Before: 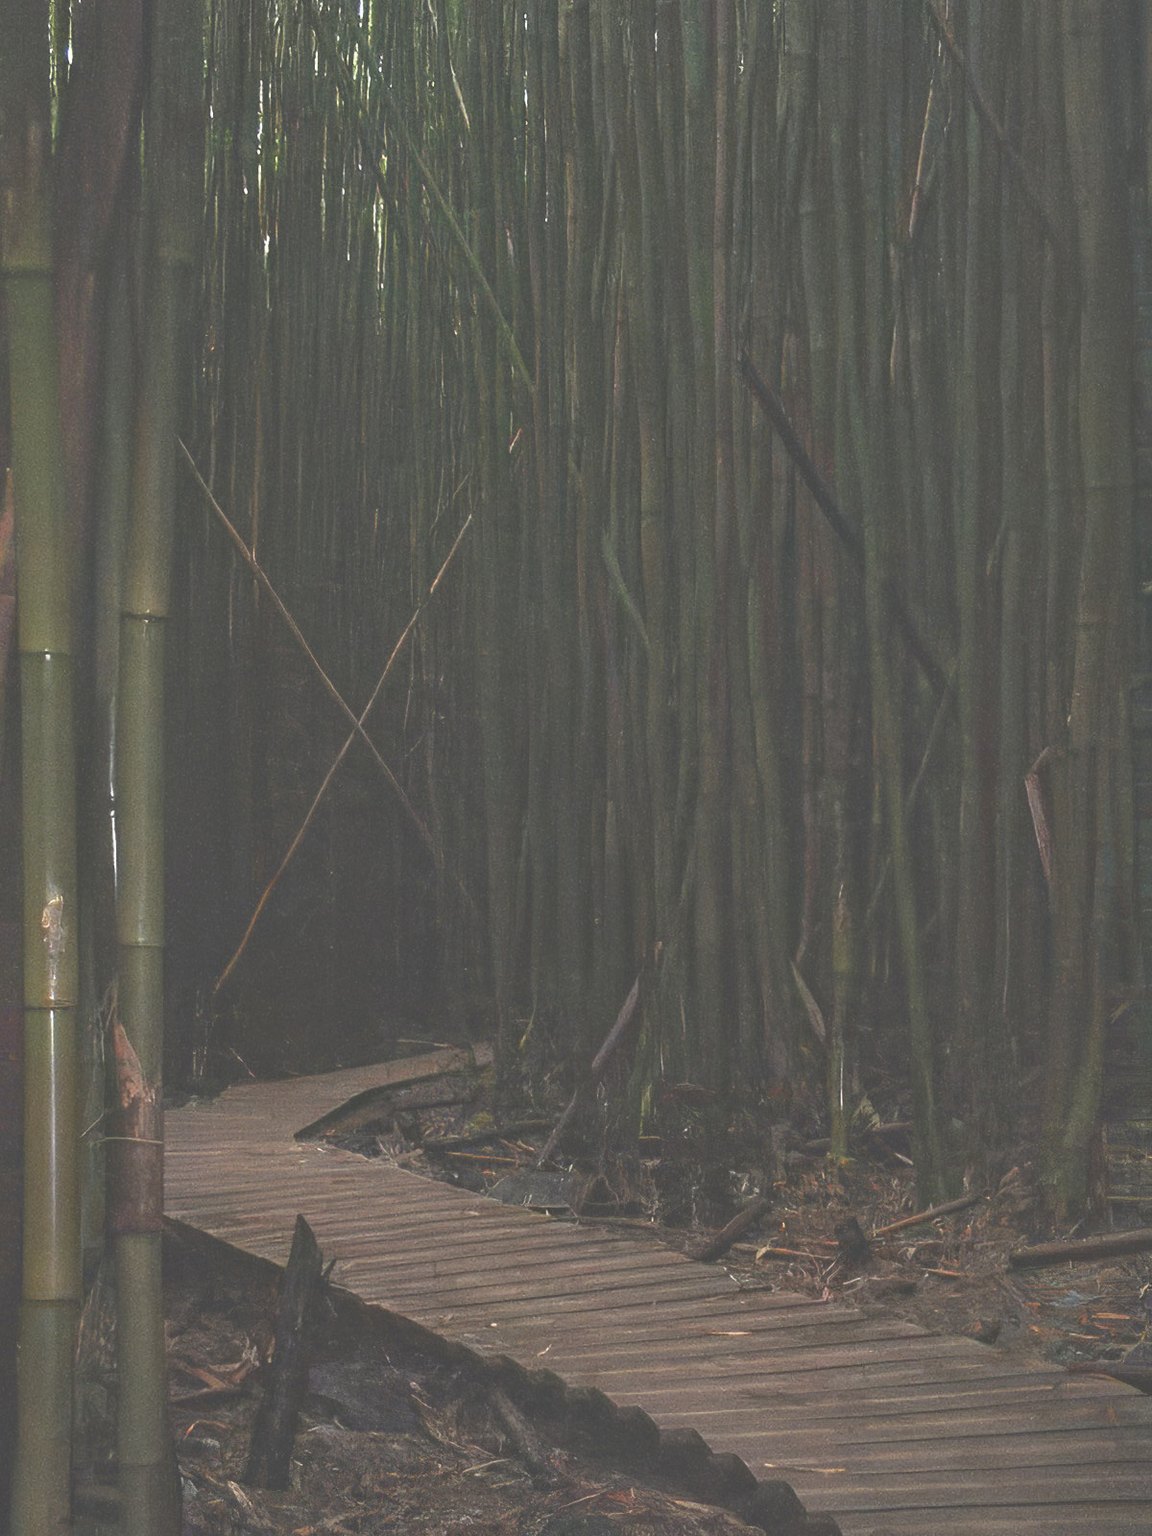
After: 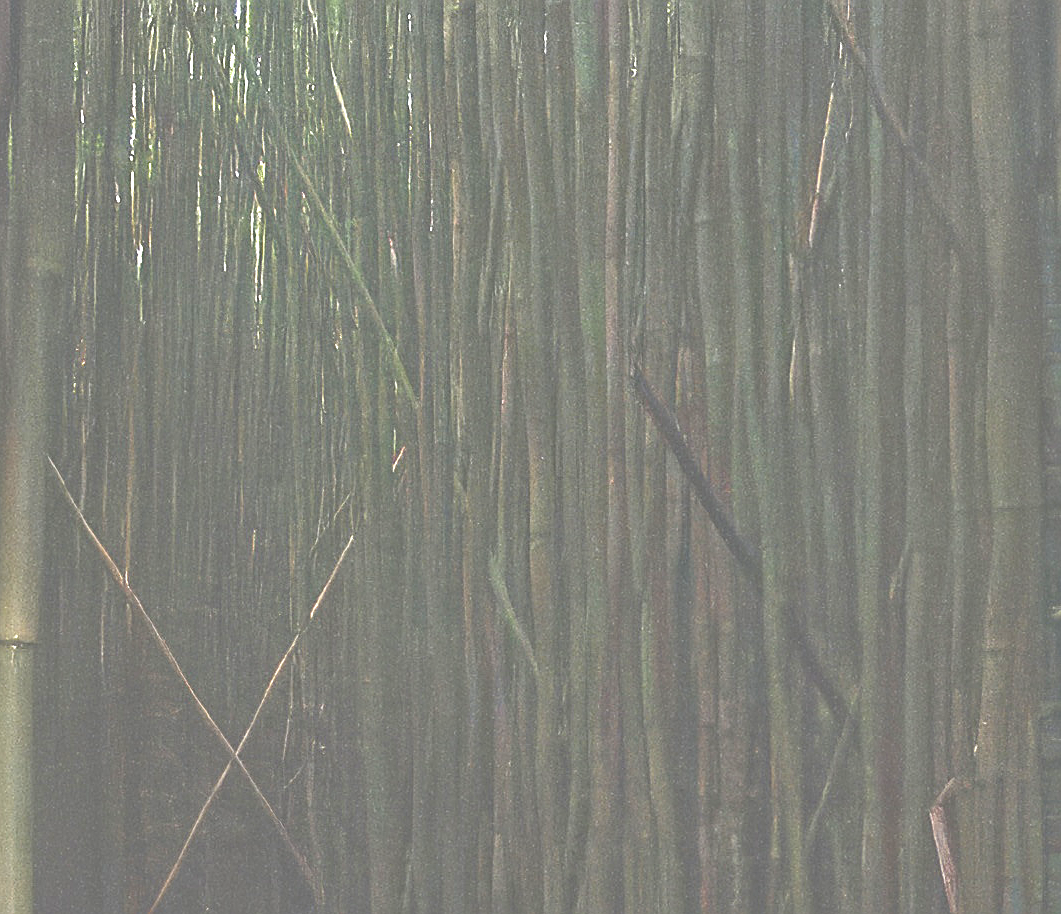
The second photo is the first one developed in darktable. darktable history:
sharpen: amount 0.498
exposure: black level correction 0, exposure 1.2 EV, compensate exposure bias true, compensate highlight preservation false
crop and rotate: left 11.544%, bottom 42.813%
